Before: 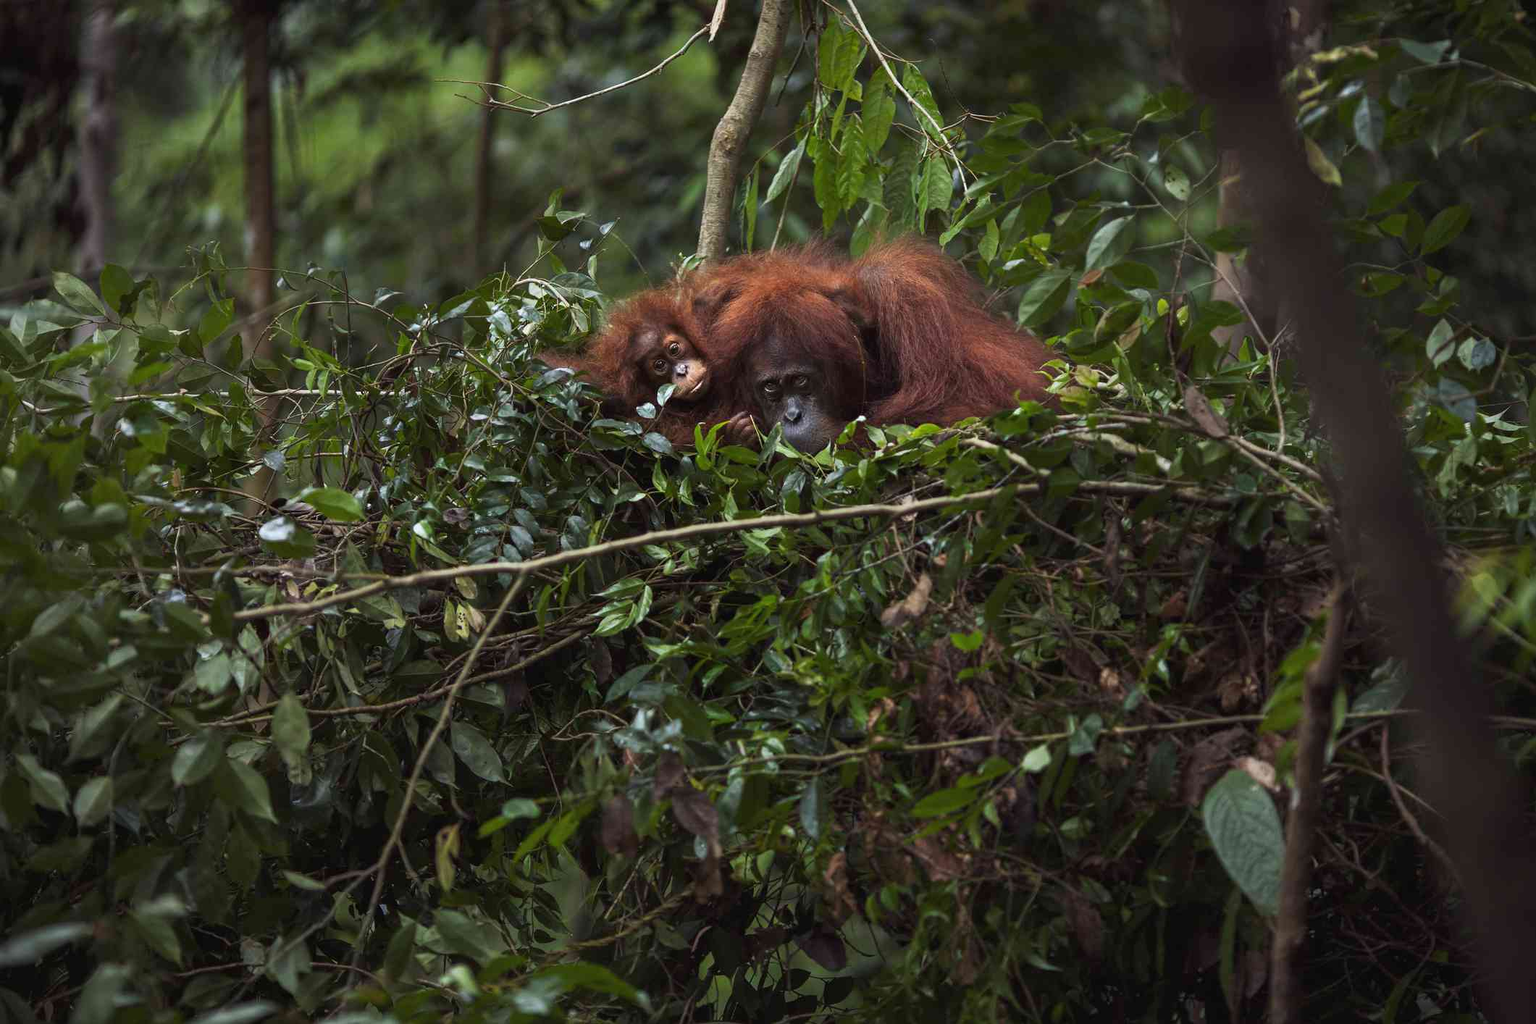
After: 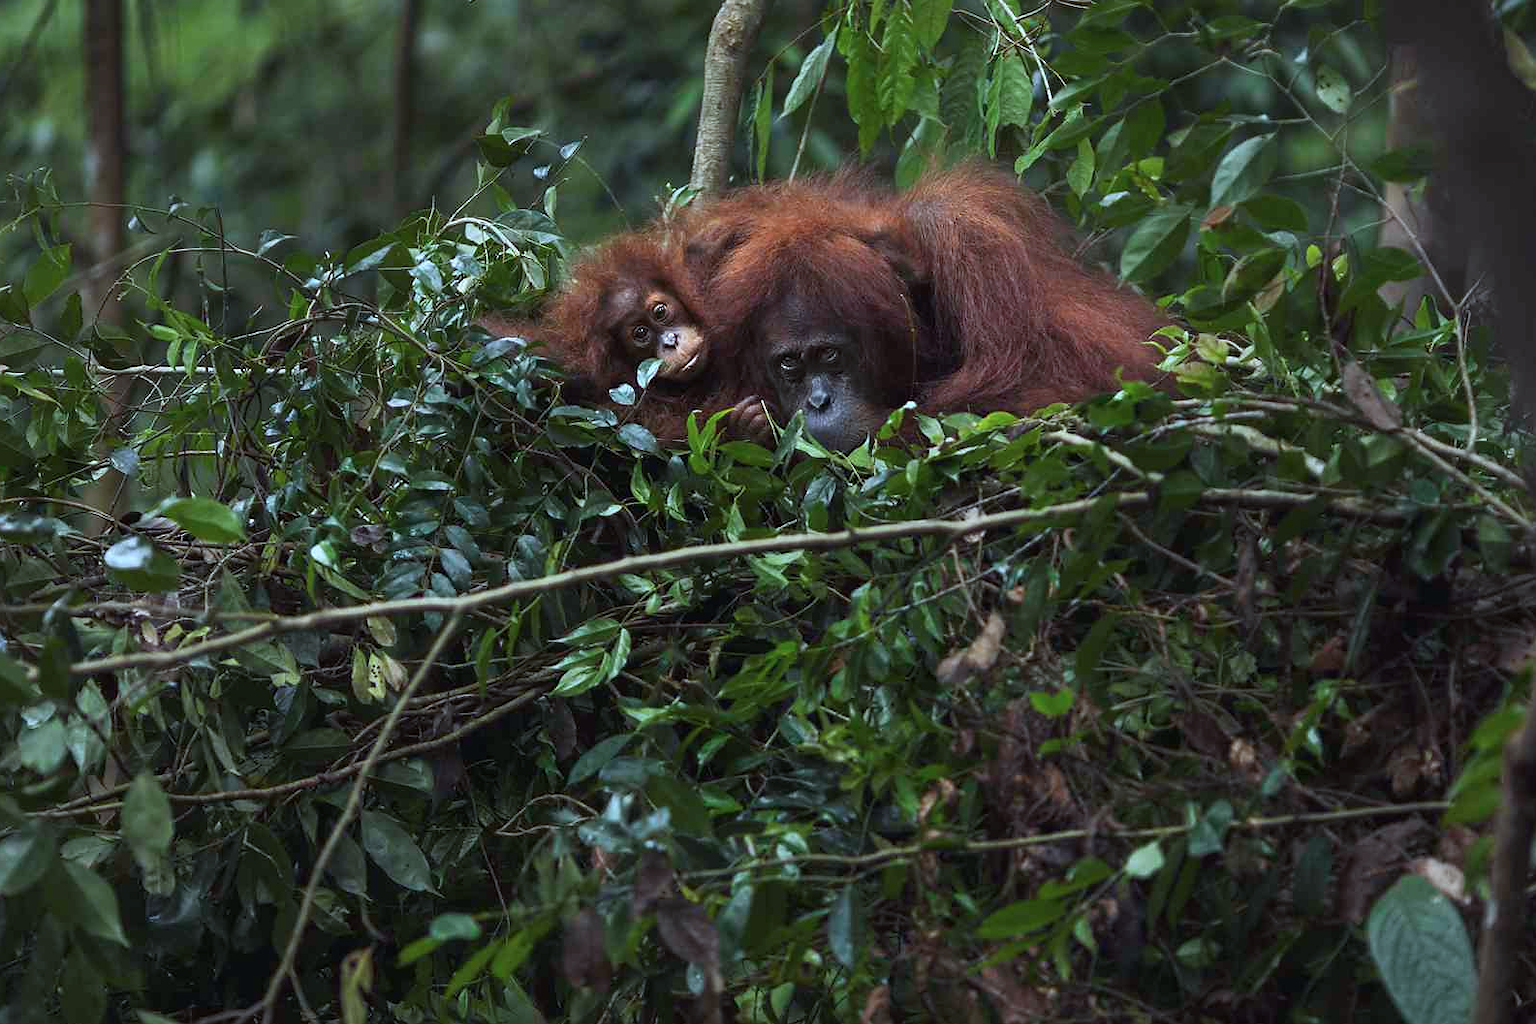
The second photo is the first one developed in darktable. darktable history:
color calibration: illuminant Planckian (black body), x 0.378, y 0.375, temperature 4065 K
sharpen: radius 1, threshold 1
crop and rotate: left 11.831%, top 11.346%, right 13.429%, bottom 13.899%
